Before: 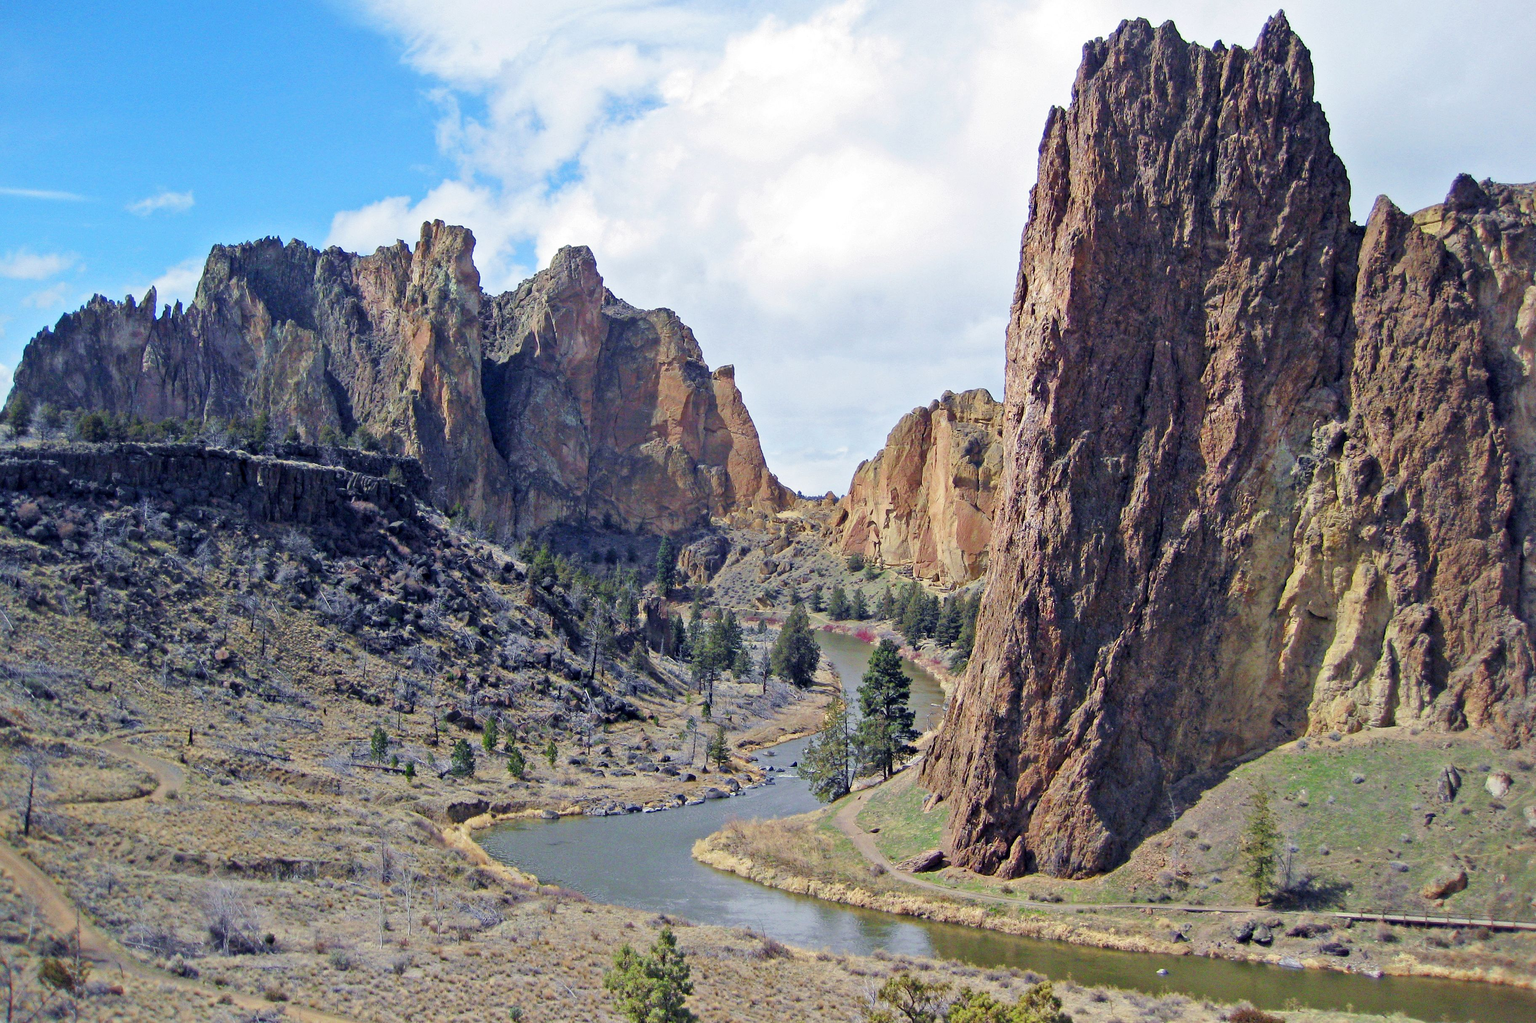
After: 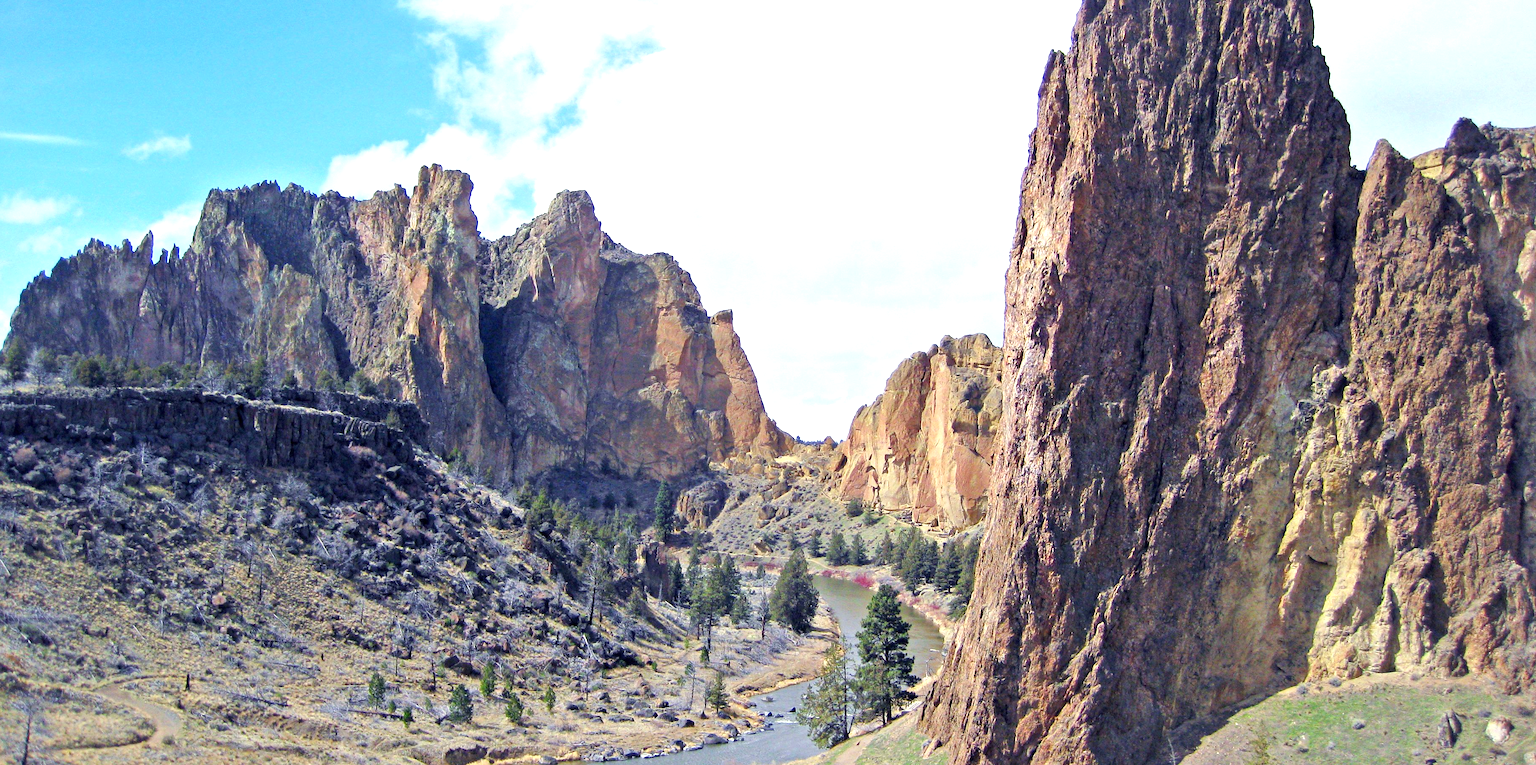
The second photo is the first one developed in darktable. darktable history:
crop: left 0.255%, top 5.53%, bottom 19.767%
exposure: exposure 0.649 EV, compensate highlight preservation false
